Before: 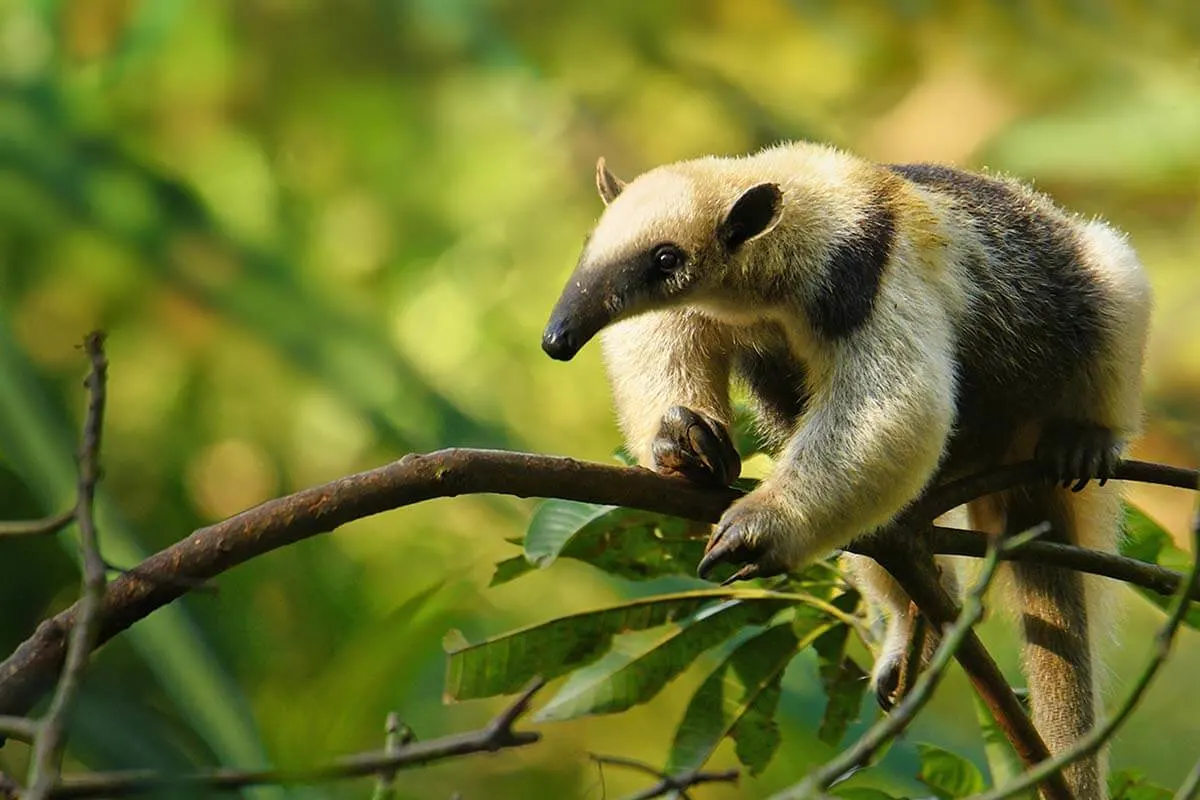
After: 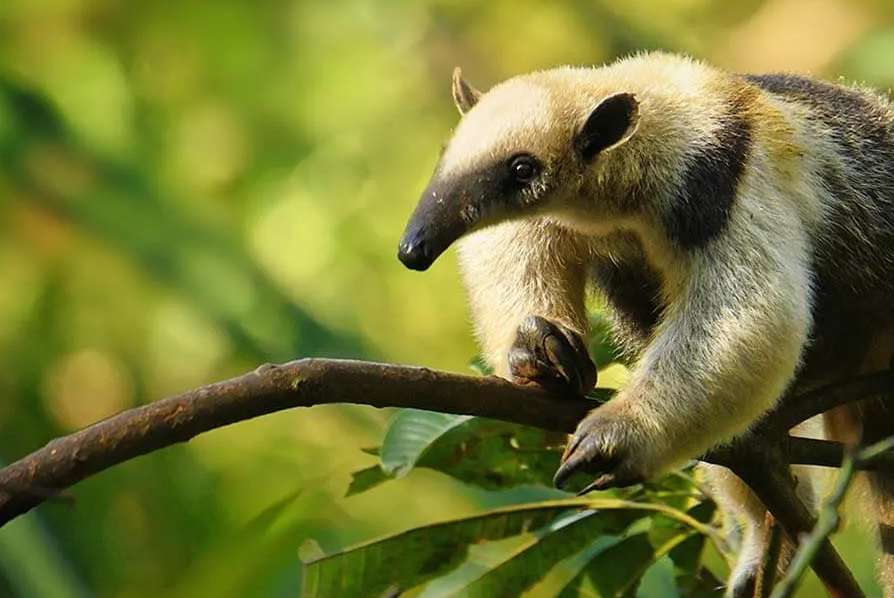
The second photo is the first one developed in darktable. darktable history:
crop and rotate: left 12.05%, top 11.365%, right 13.382%, bottom 13.842%
